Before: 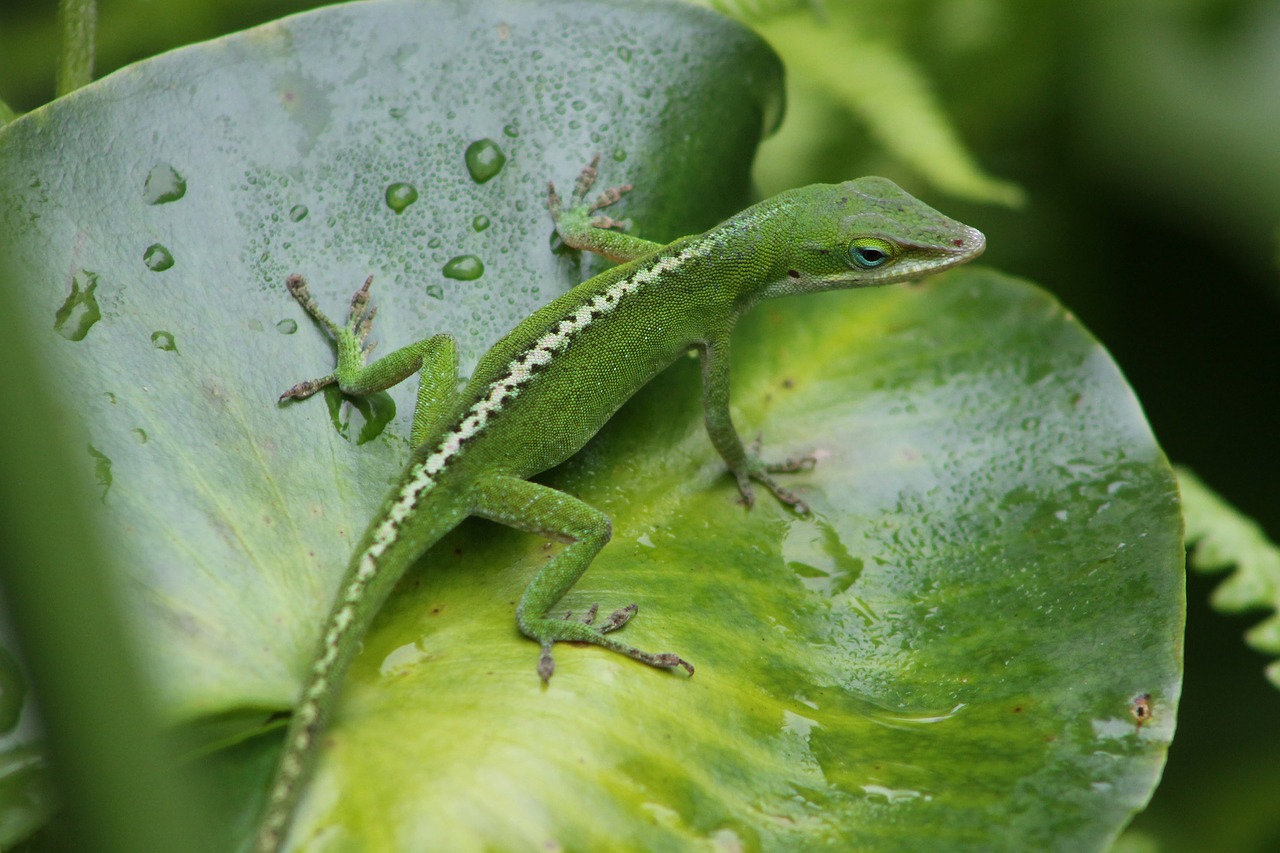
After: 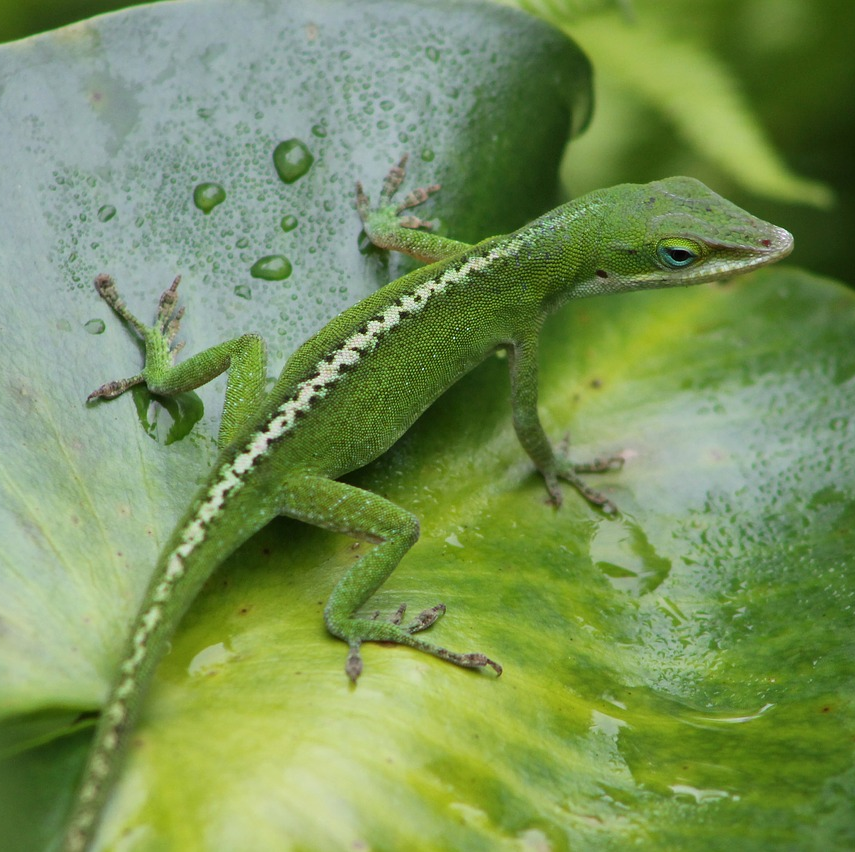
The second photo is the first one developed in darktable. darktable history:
crop and rotate: left 15.02%, right 18.129%
